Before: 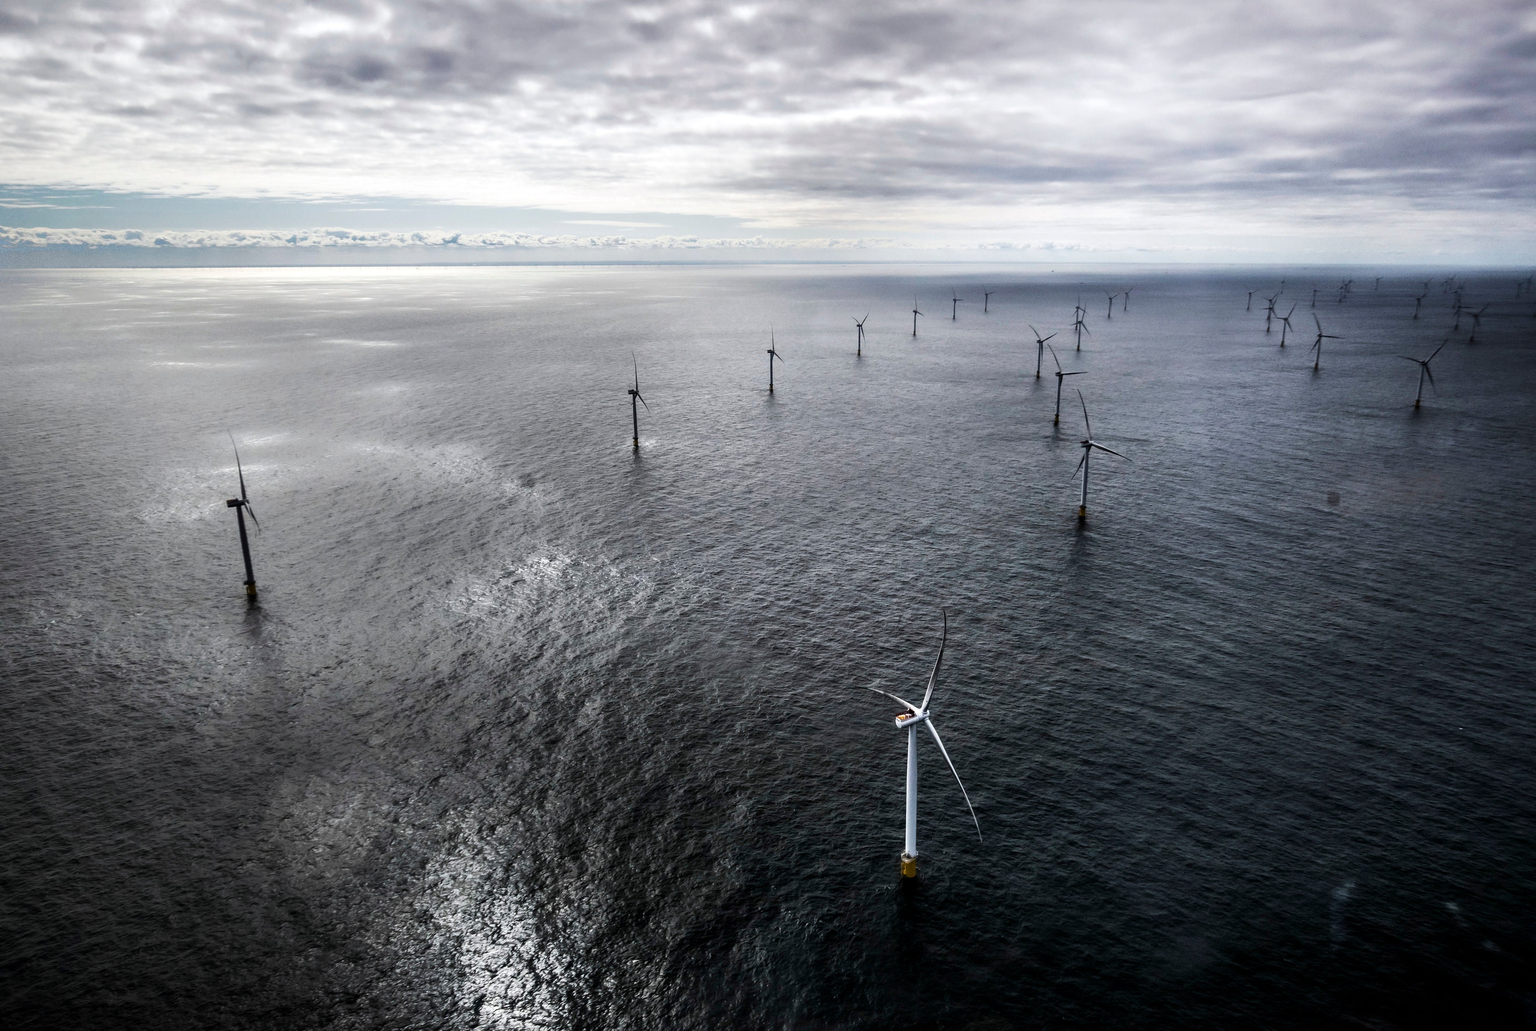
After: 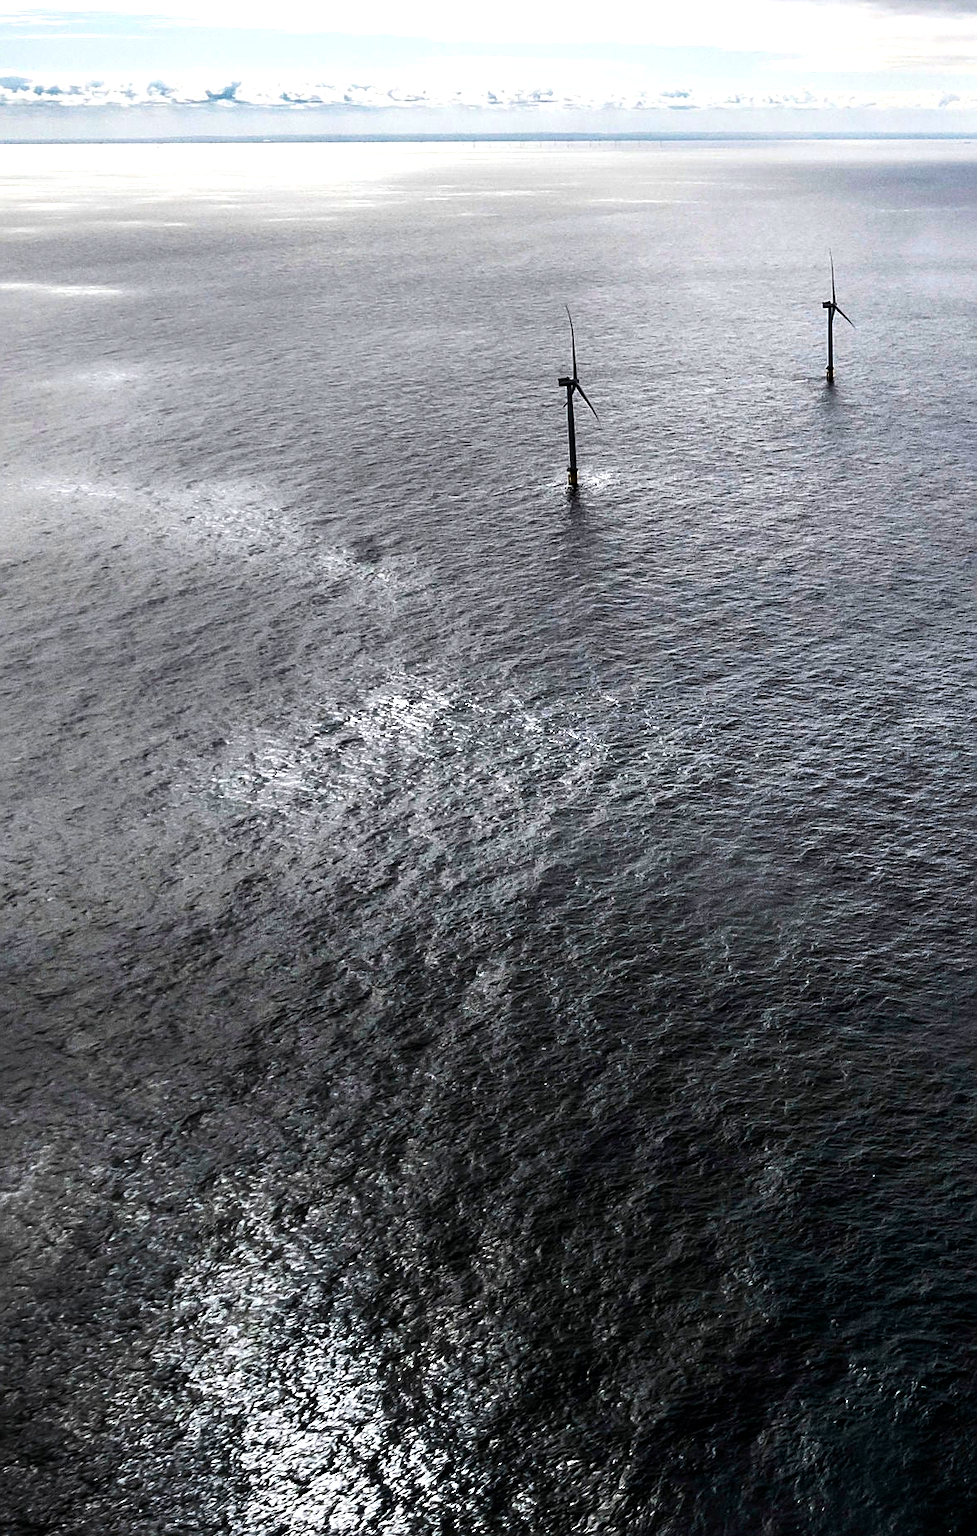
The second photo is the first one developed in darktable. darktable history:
color balance rgb: linear chroma grading › global chroma 9%, perceptual saturation grading › global saturation 36%, perceptual brilliance grading › global brilliance 15%, perceptual brilliance grading › shadows -35%, global vibrance 15%
crop and rotate: left 21.77%, top 18.528%, right 44.676%, bottom 2.997%
sharpen: on, module defaults
